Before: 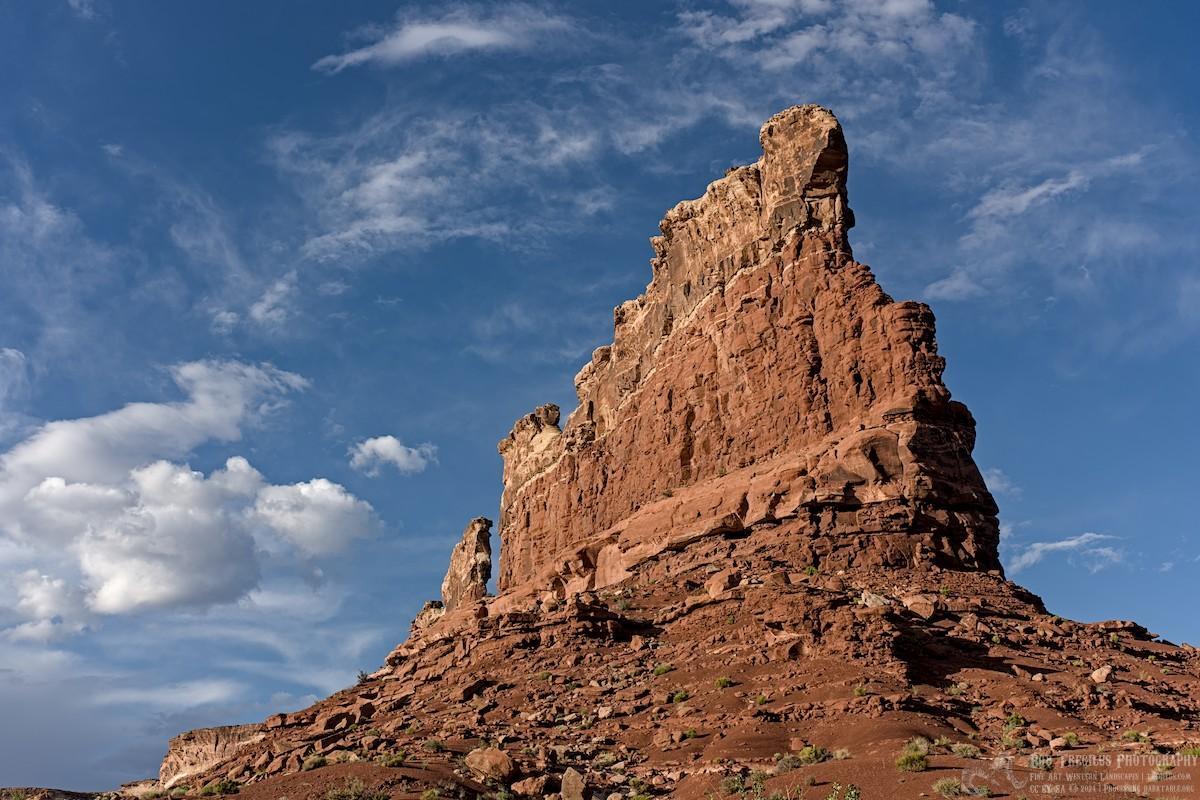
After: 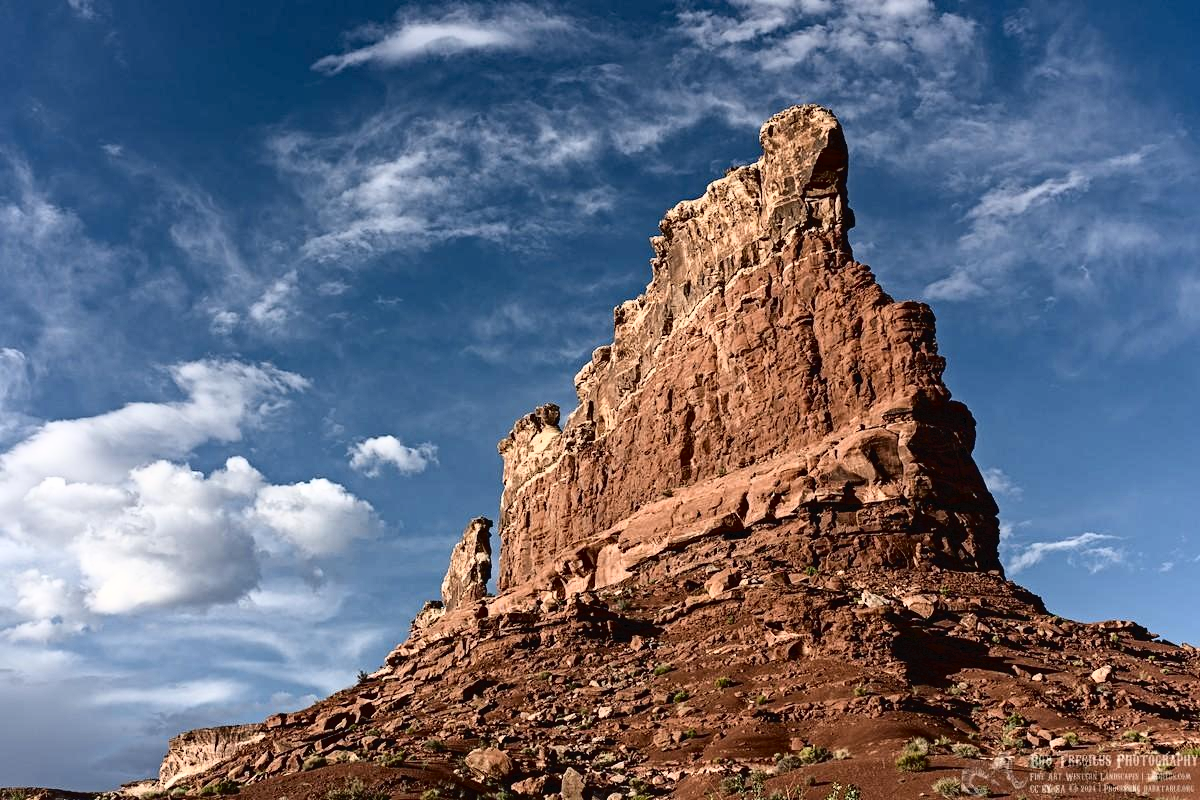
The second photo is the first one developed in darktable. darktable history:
tone curve: curves: ch0 [(0, 0) (0.003, 0.03) (0.011, 0.022) (0.025, 0.018) (0.044, 0.031) (0.069, 0.035) (0.1, 0.04) (0.136, 0.046) (0.177, 0.063) (0.224, 0.087) (0.277, 0.15) (0.335, 0.252) (0.399, 0.354) (0.468, 0.475) (0.543, 0.602) (0.623, 0.73) (0.709, 0.856) (0.801, 0.945) (0.898, 0.987) (1, 1)], color space Lab, independent channels, preserve colors none
